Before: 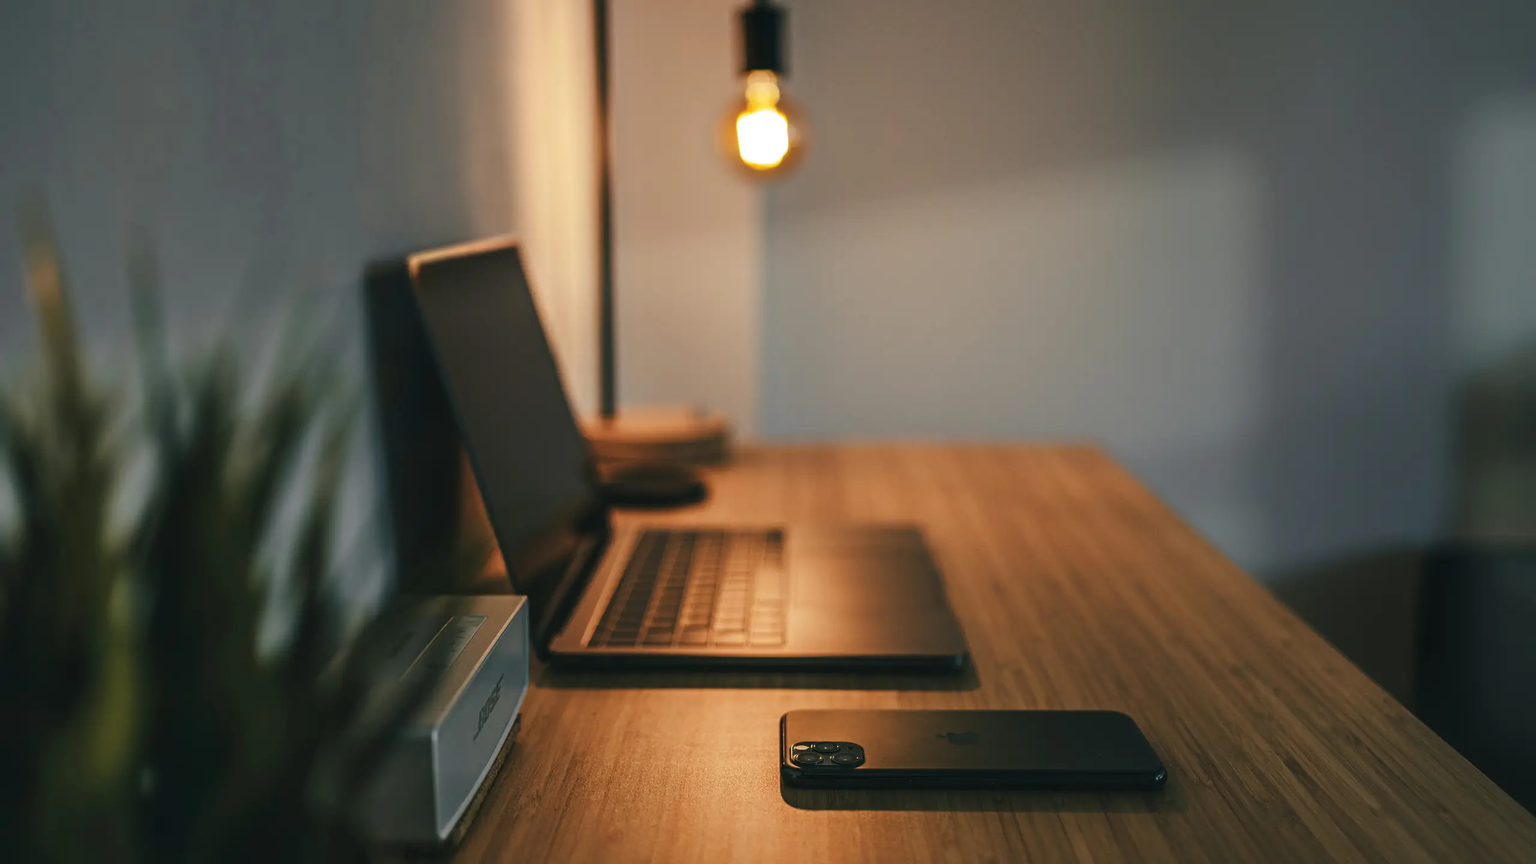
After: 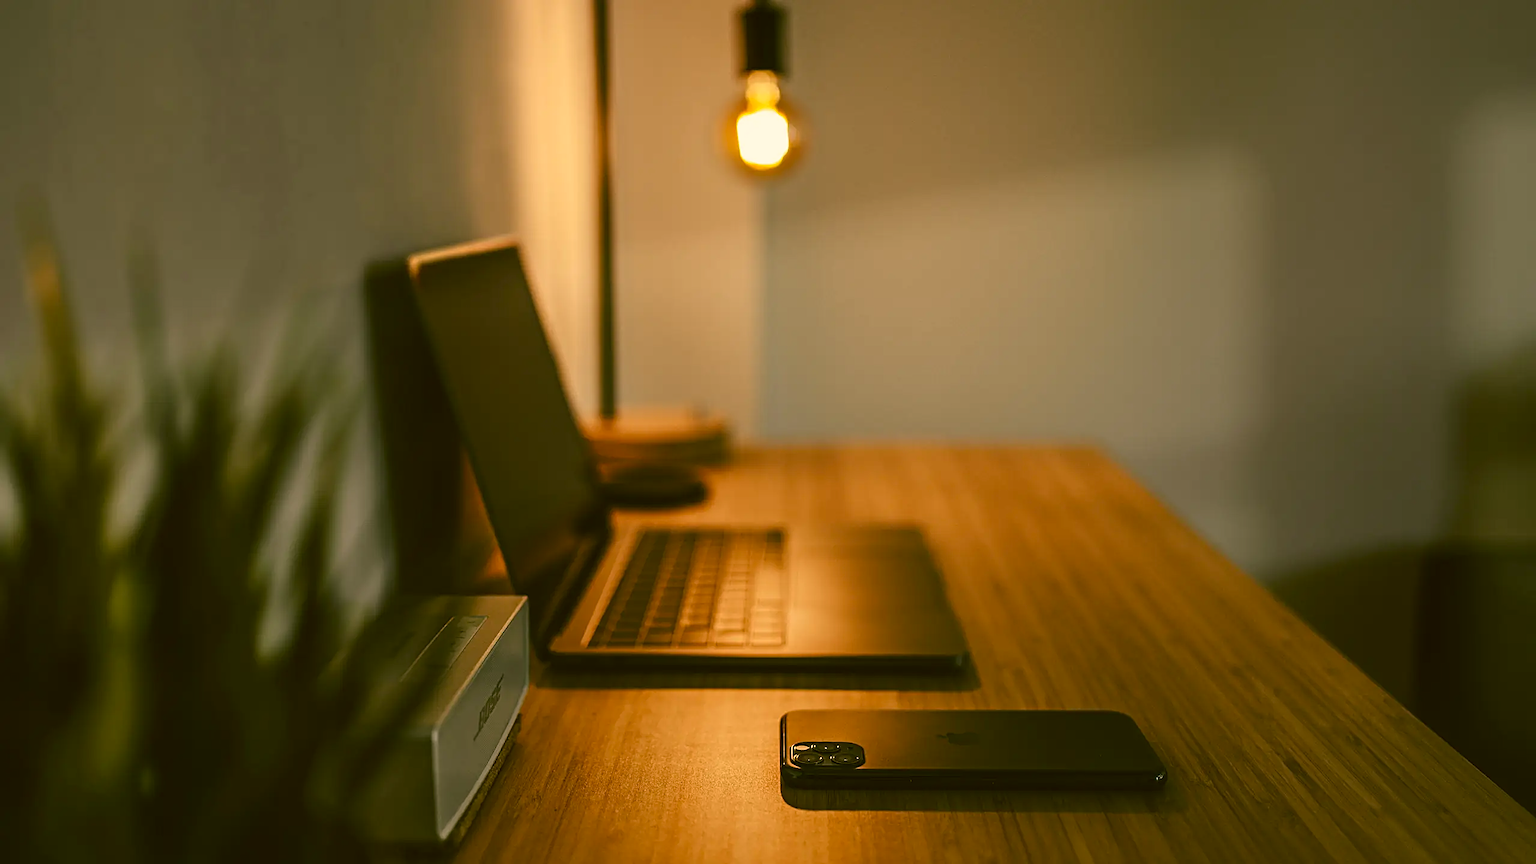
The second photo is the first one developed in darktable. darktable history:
color correction: highlights a* 8.31, highlights b* 15.69, shadows a* -0.362, shadows b* 27.01
sharpen: on, module defaults
